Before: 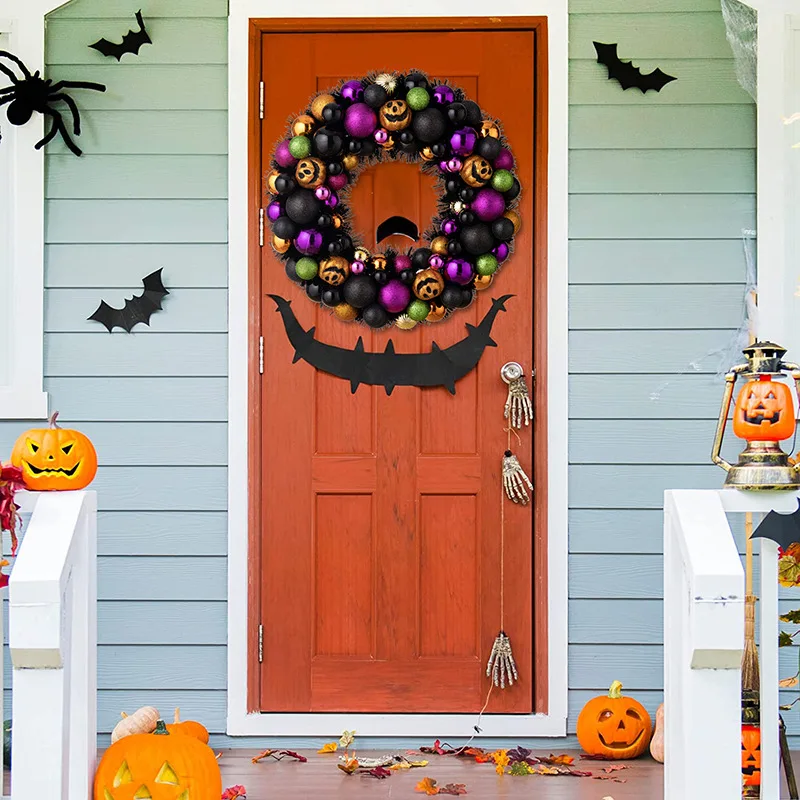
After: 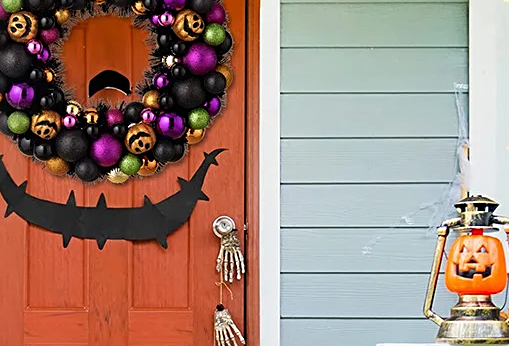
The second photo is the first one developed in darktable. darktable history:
crop: left 36.005%, top 18.293%, right 0.31%, bottom 38.444%
sharpen: radius 2.529, amount 0.323
